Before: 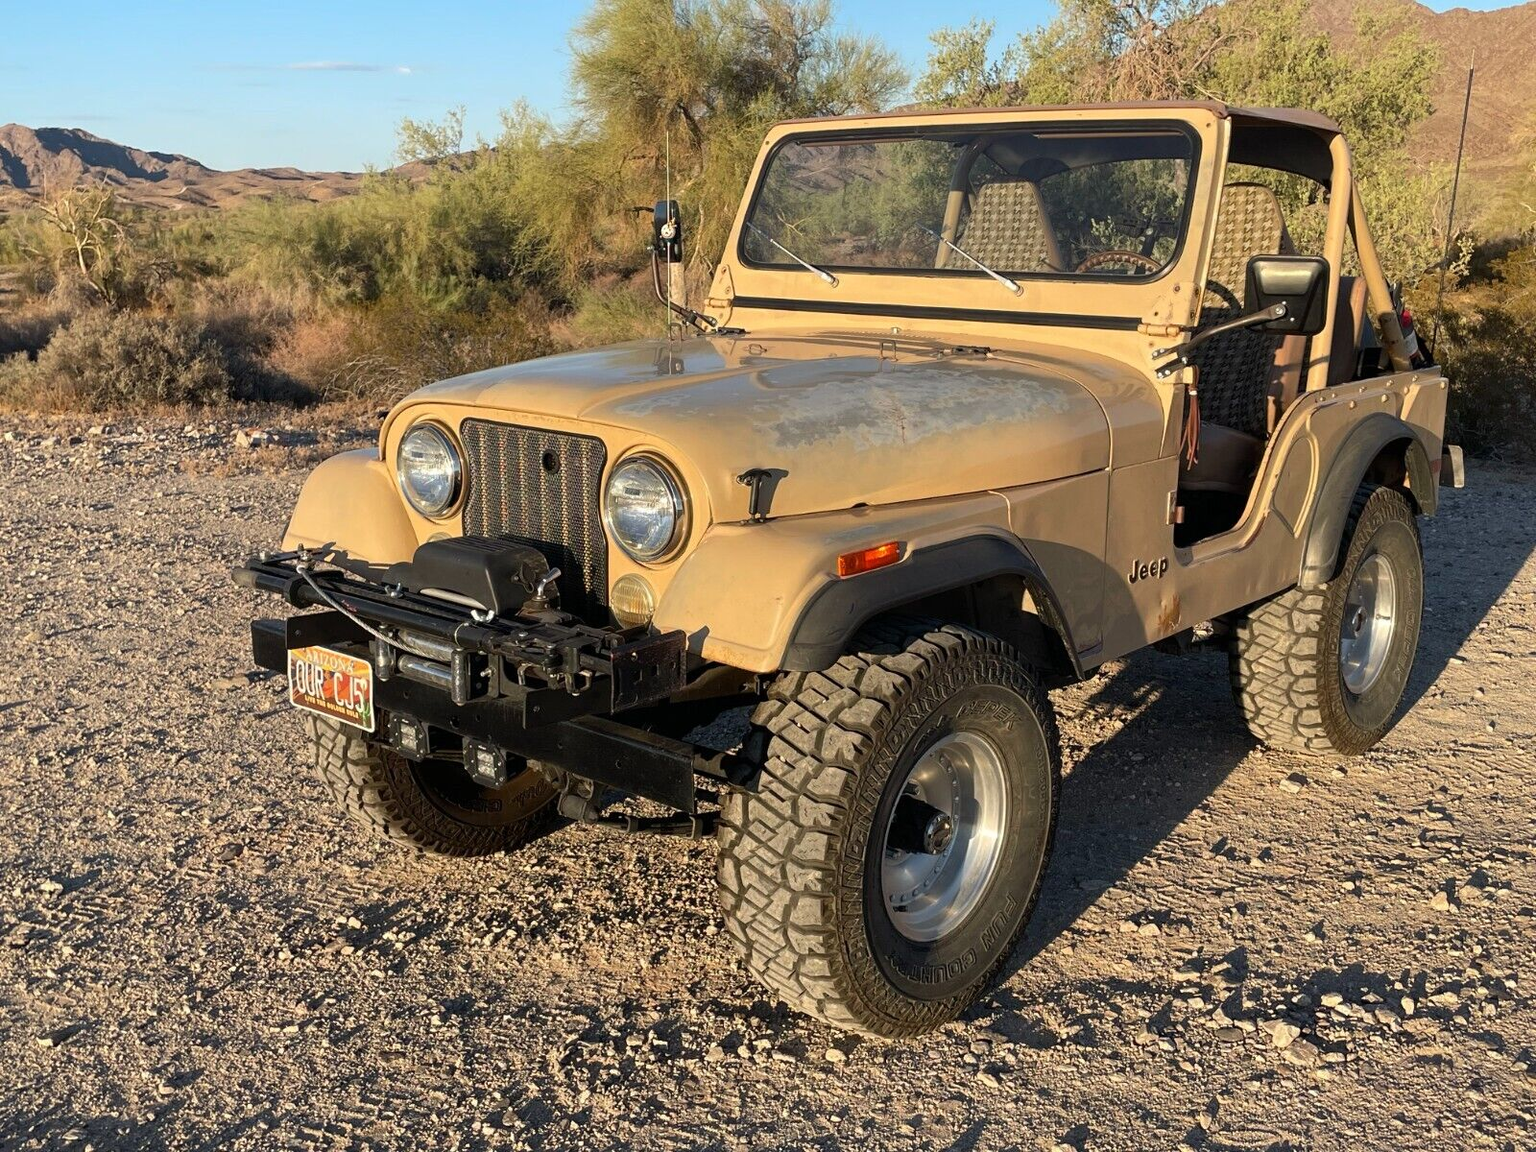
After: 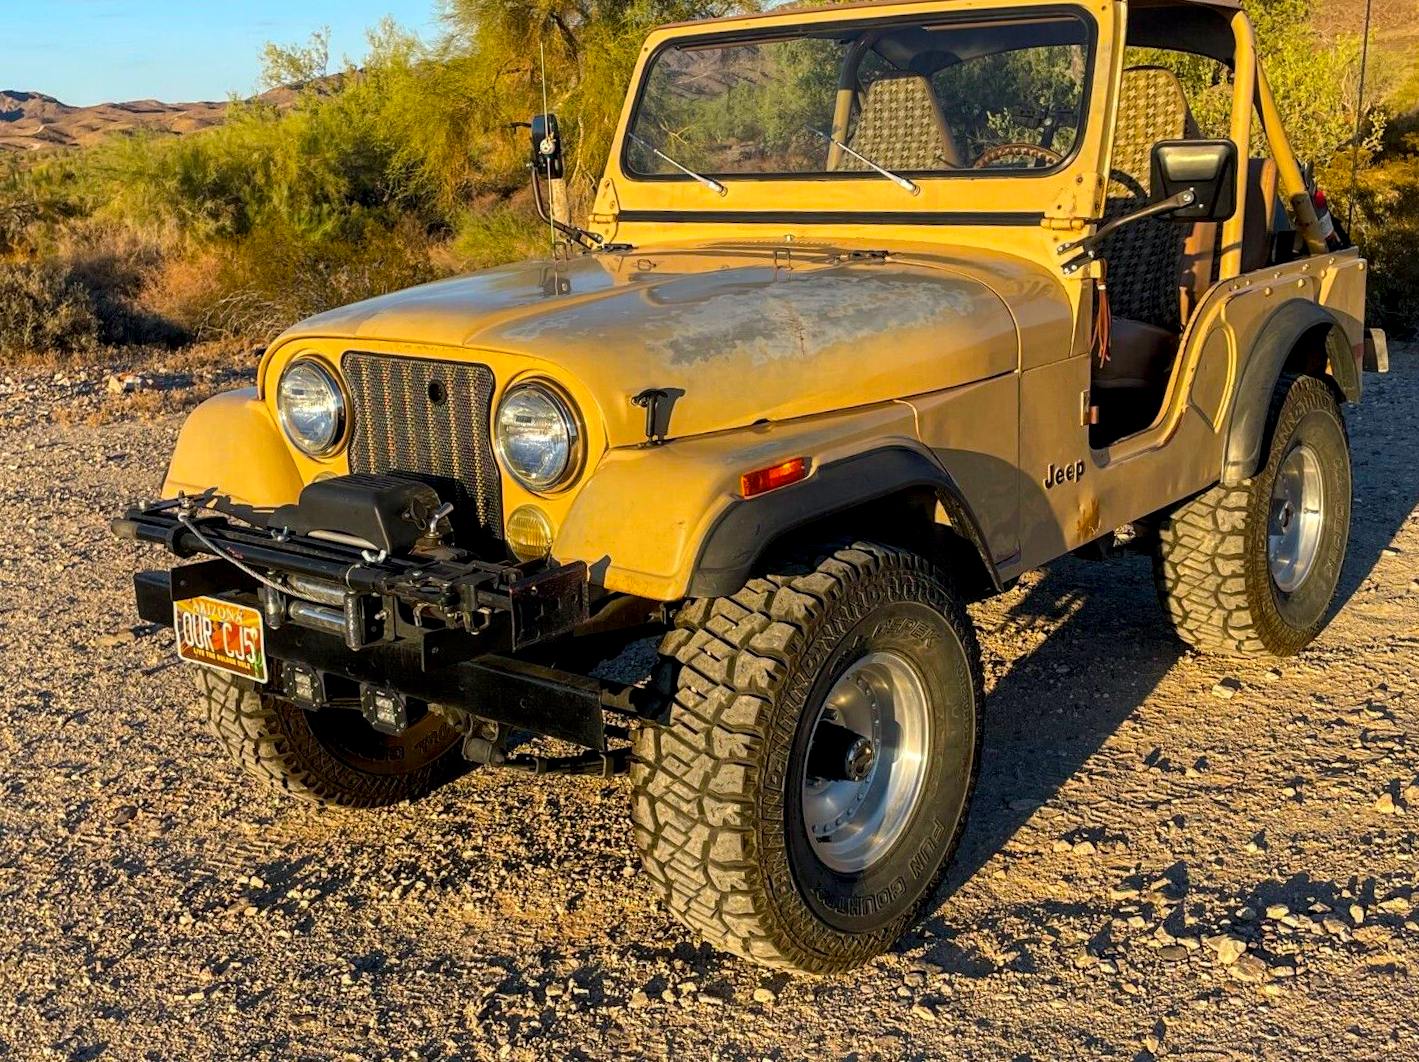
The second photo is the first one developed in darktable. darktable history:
local contrast: shadows 90%, midtone range 0.499
crop and rotate: angle 2.85°, left 5.494%, top 5.677%
exposure: compensate highlight preservation false
color balance rgb: shadows lift › chroma 1.041%, shadows lift › hue 240.75°, linear chroma grading › global chroma 25.269%, perceptual saturation grading › global saturation 19.019%, global vibrance 9.927%
